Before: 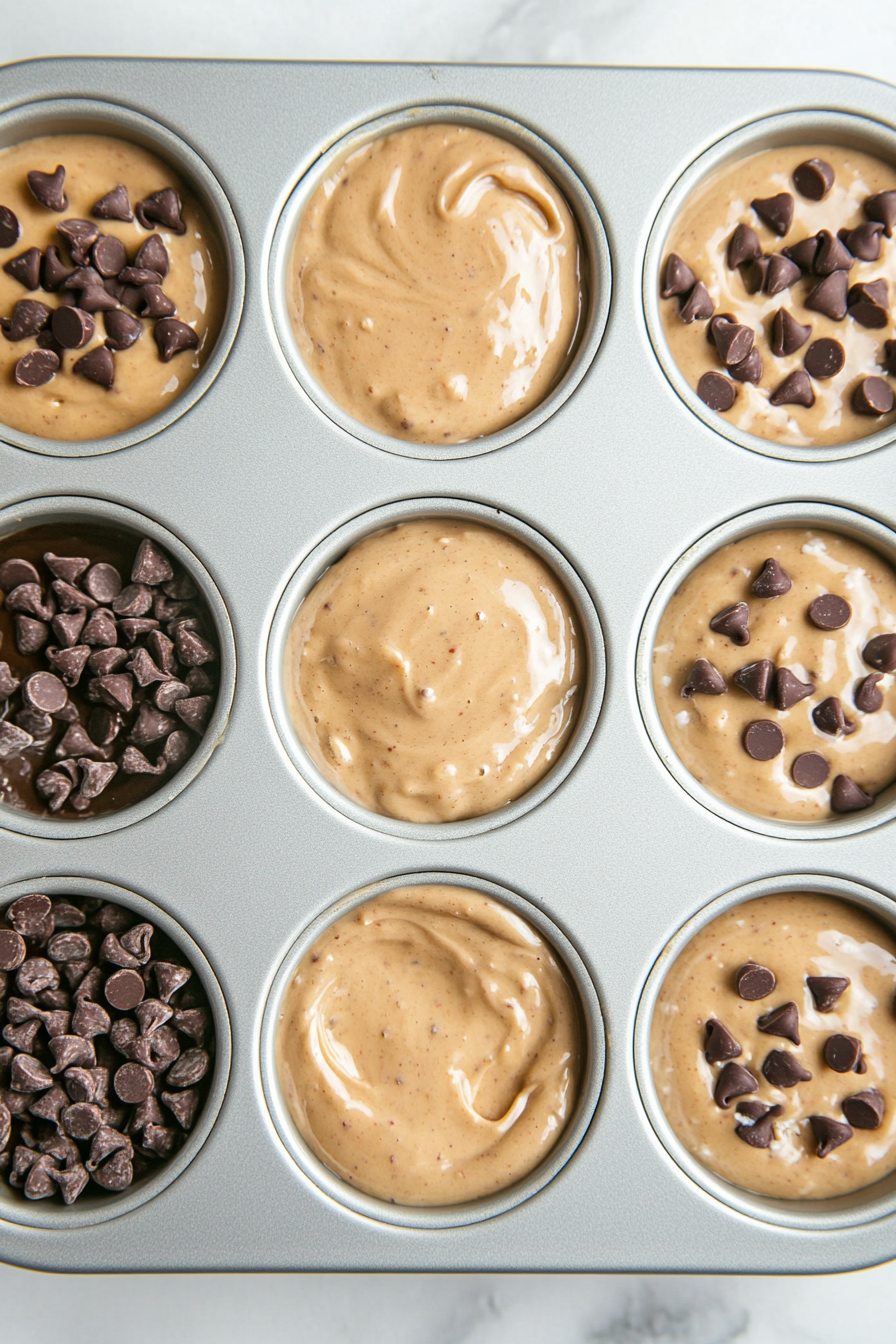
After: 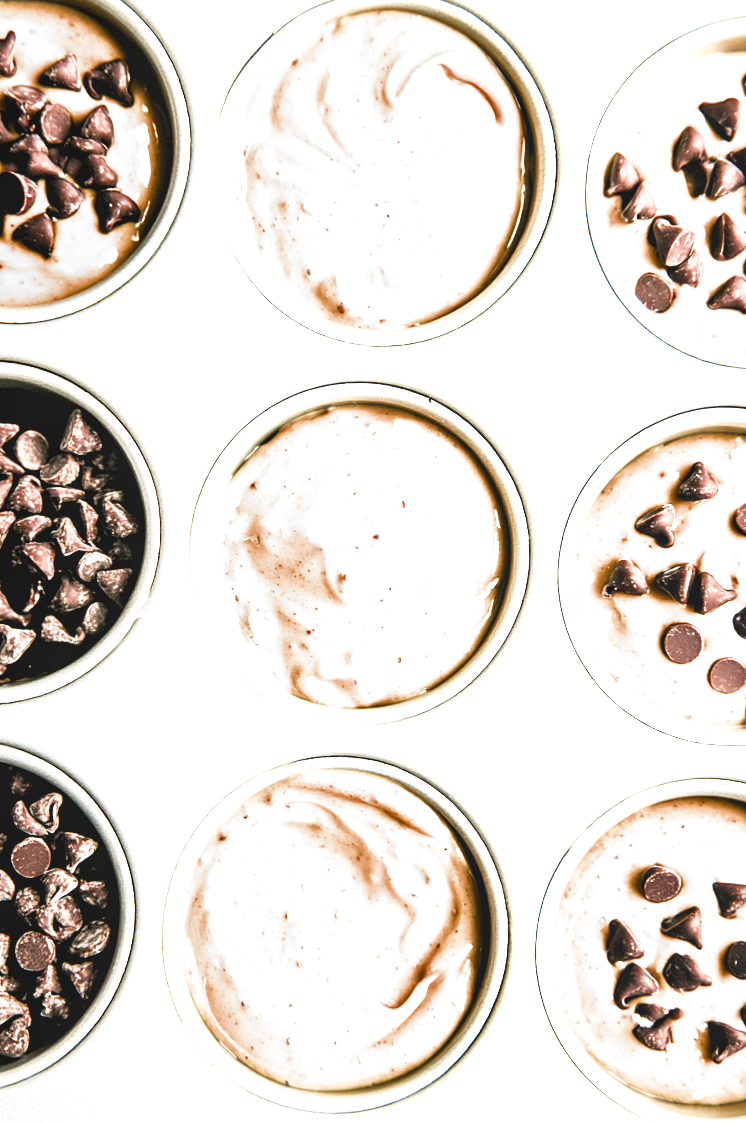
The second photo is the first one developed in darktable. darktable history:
color balance rgb: shadows lift › chroma 2.005%, shadows lift › hue 214.19°, highlights gain › luminance 7.039%, highlights gain › chroma 1.992%, highlights gain › hue 87.81°, perceptual saturation grading › global saturation 29.651%, global vibrance 9.271%, contrast 15.576%, saturation formula JzAzBz (2021)
exposure: black level correction -0.001, exposure 0.53 EV, compensate exposure bias true, compensate highlight preservation false
local contrast: detail 110%
crop and rotate: angle -3.11°, left 5.382%, top 5.23%, right 4.675%, bottom 4.457%
levels: white 90.65%, levels [0.101, 0.578, 0.953]
tone equalizer: -8 EV -0.742 EV, -7 EV -0.683 EV, -6 EV -0.629 EV, -5 EV -0.367 EV, -3 EV 0.399 EV, -2 EV 0.6 EV, -1 EV 0.7 EV, +0 EV 0.745 EV
filmic rgb: black relative exposure -9.52 EV, white relative exposure 3.03 EV, hardness 6.11, add noise in highlights 0.002, color science v3 (2019), use custom middle-gray values true, contrast in highlights soft
tone curve: curves: ch0 [(0, 0.013) (0.054, 0.018) (0.205, 0.191) (0.289, 0.292) (0.39, 0.424) (0.493, 0.551) (0.647, 0.752) (0.778, 0.895) (1, 0.998)]; ch1 [(0, 0) (0.385, 0.343) (0.439, 0.415) (0.494, 0.495) (0.501, 0.501) (0.51, 0.509) (0.54, 0.546) (0.586, 0.606) (0.66, 0.701) (0.783, 0.804) (1, 1)]; ch2 [(0, 0) (0.32, 0.281) (0.403, 0.399) (0.441, 0.428) (0.47, 0.469) (0.498, 0.496) (0.524, 0.538) (0.566, 0.579) (0.633, 0.665) (0.7, 0.711) (1, 1)], color space Lab, independent channels, preserve colors none
